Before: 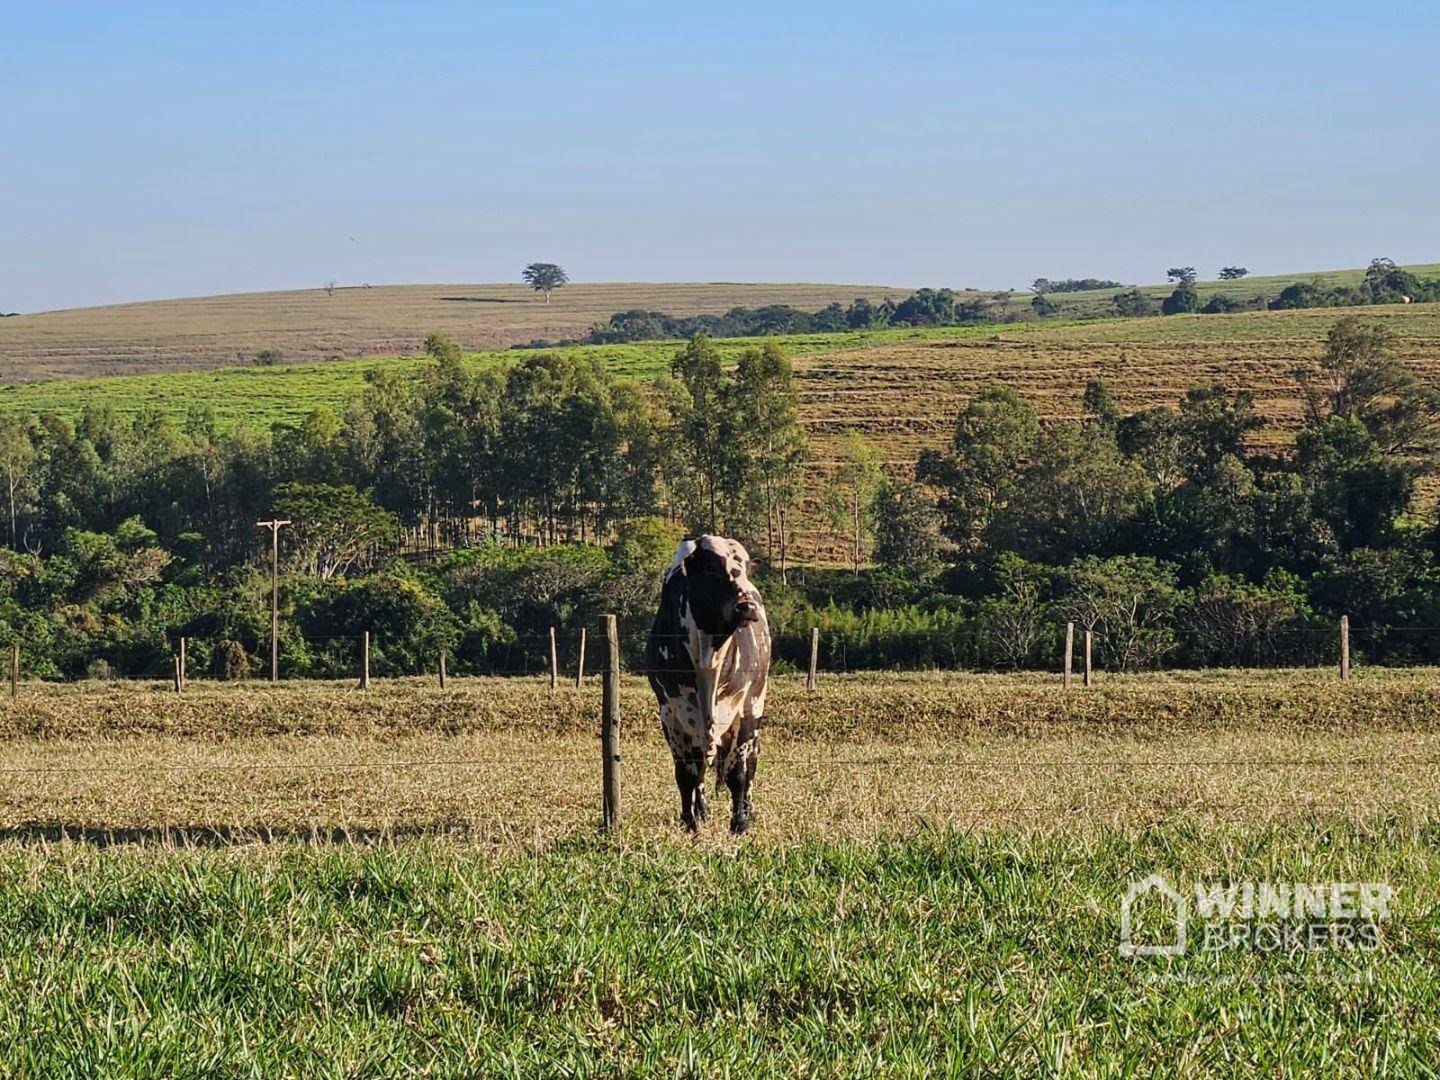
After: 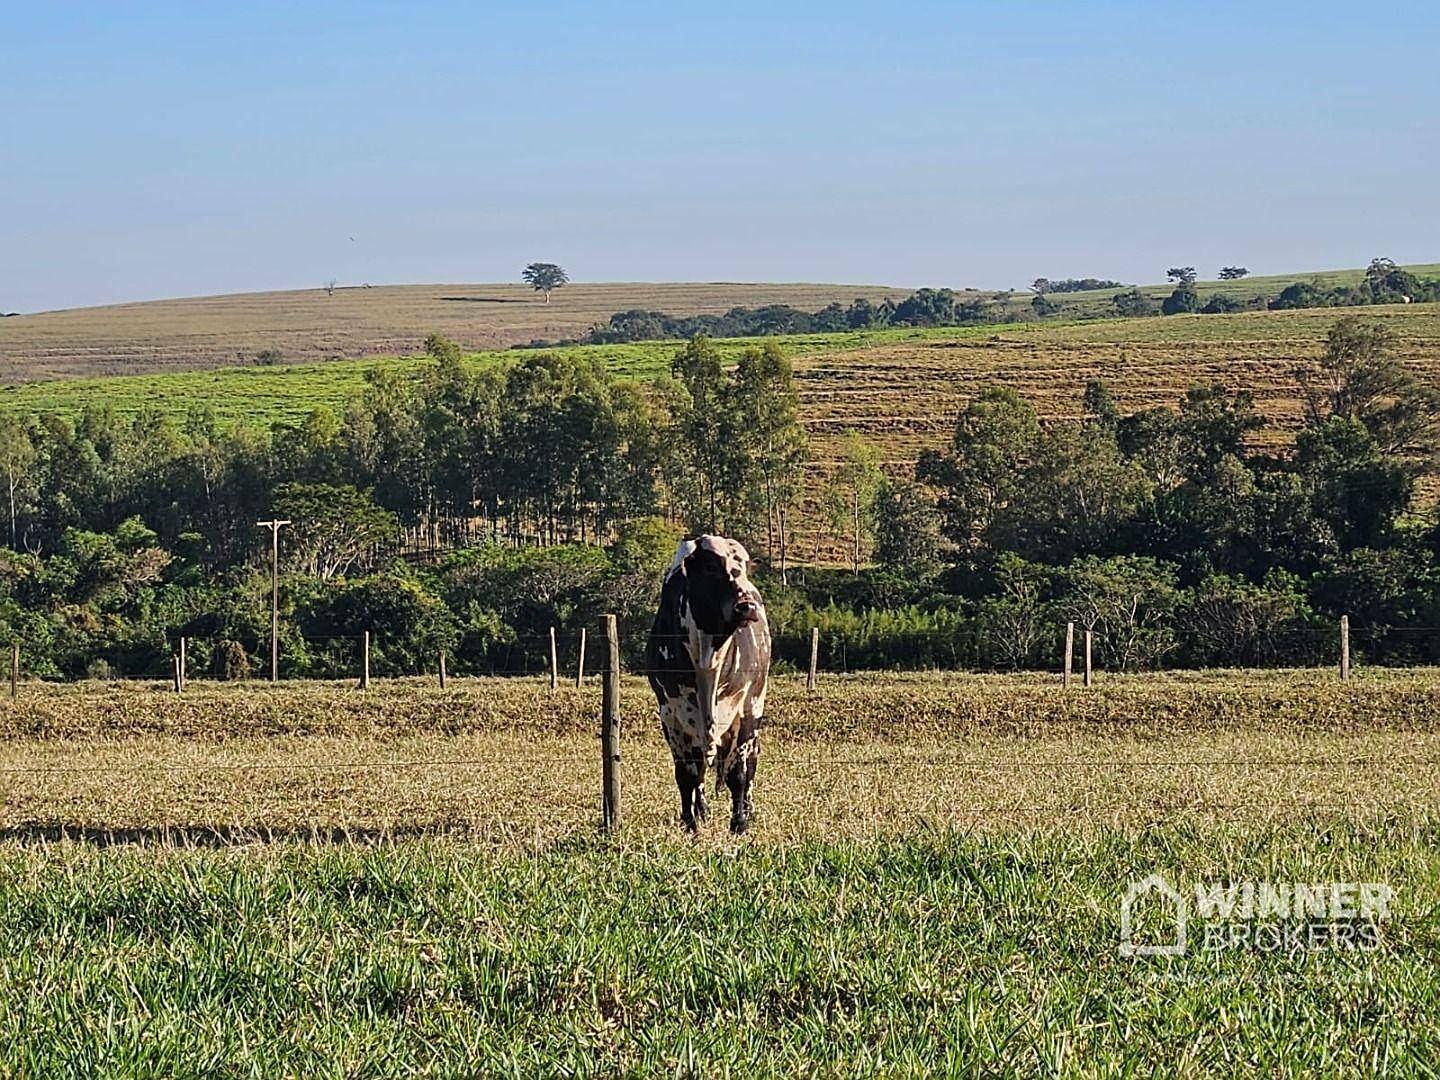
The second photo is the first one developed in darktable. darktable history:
sharpen: amount 0.499
